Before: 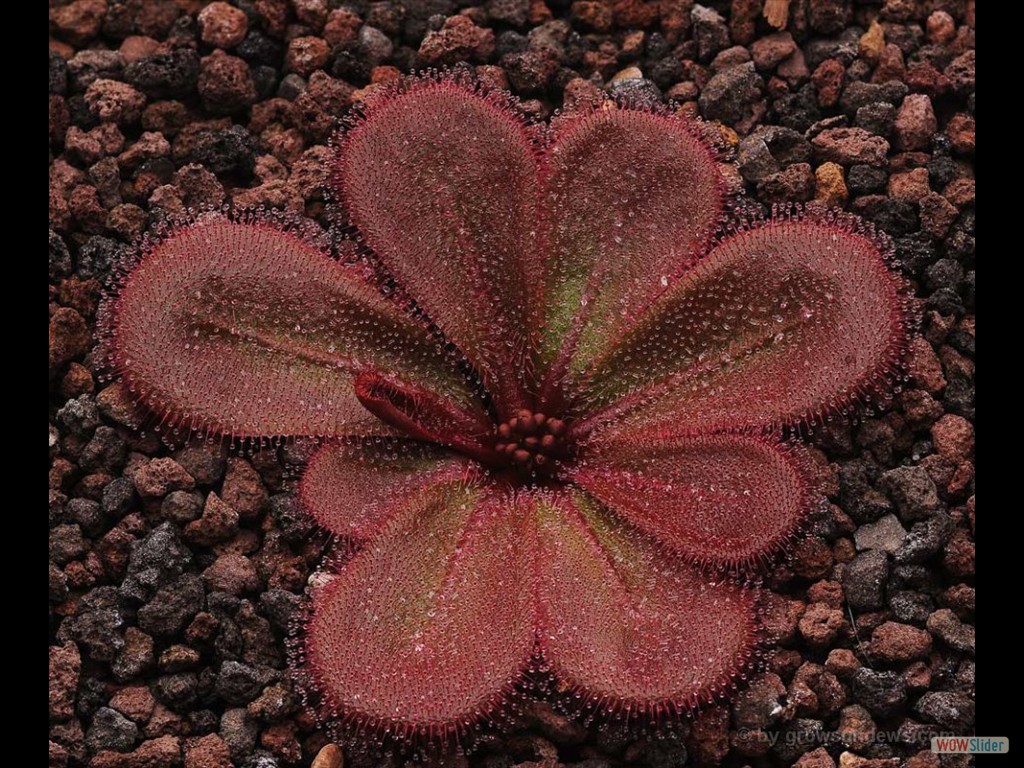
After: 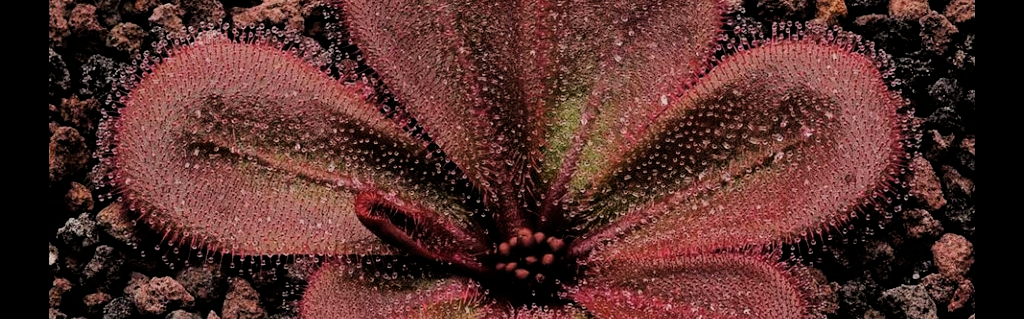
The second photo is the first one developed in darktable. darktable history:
exposure: exposure 0.562 EV, compensate exposure bias true, compensate highlight preservation false
crop and rotate: top 23.677%, bottom 34.706%
filmic rgb: black relative exposure -4.4 EV, white relative exposure 5 EV, hardness 2.17, latitude 39.23%, contrast 1.147, highlights saturation mix 10.81%, shadows ↔ highlights balance 0.85%
